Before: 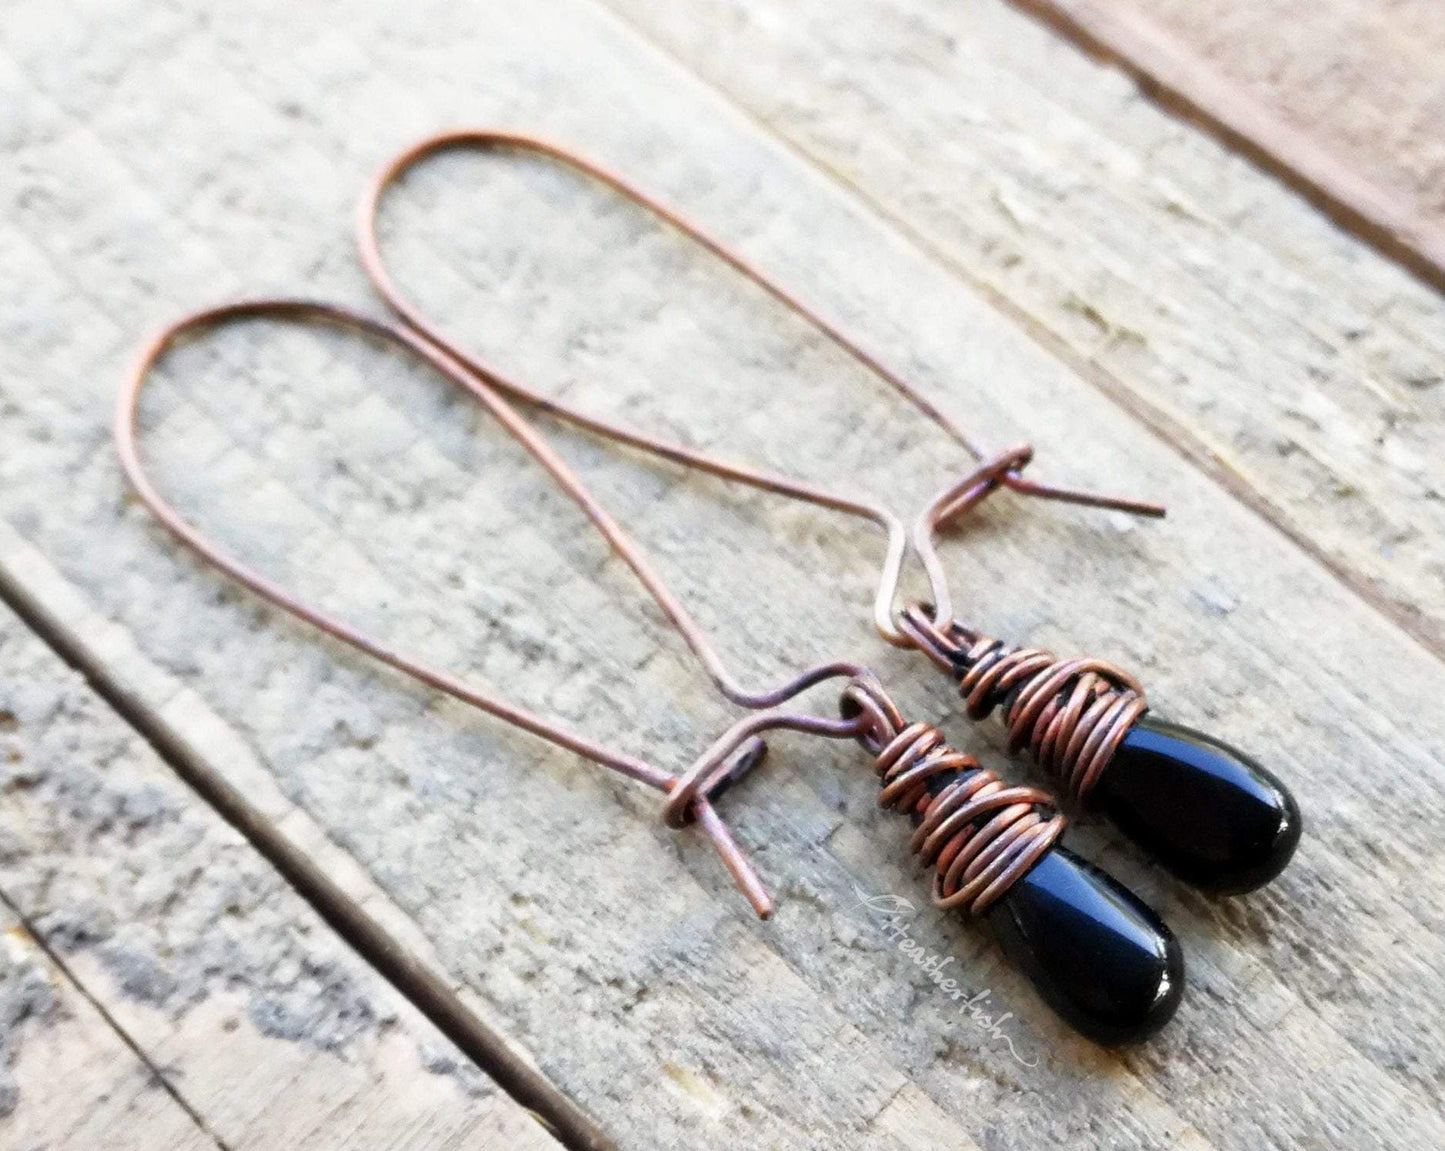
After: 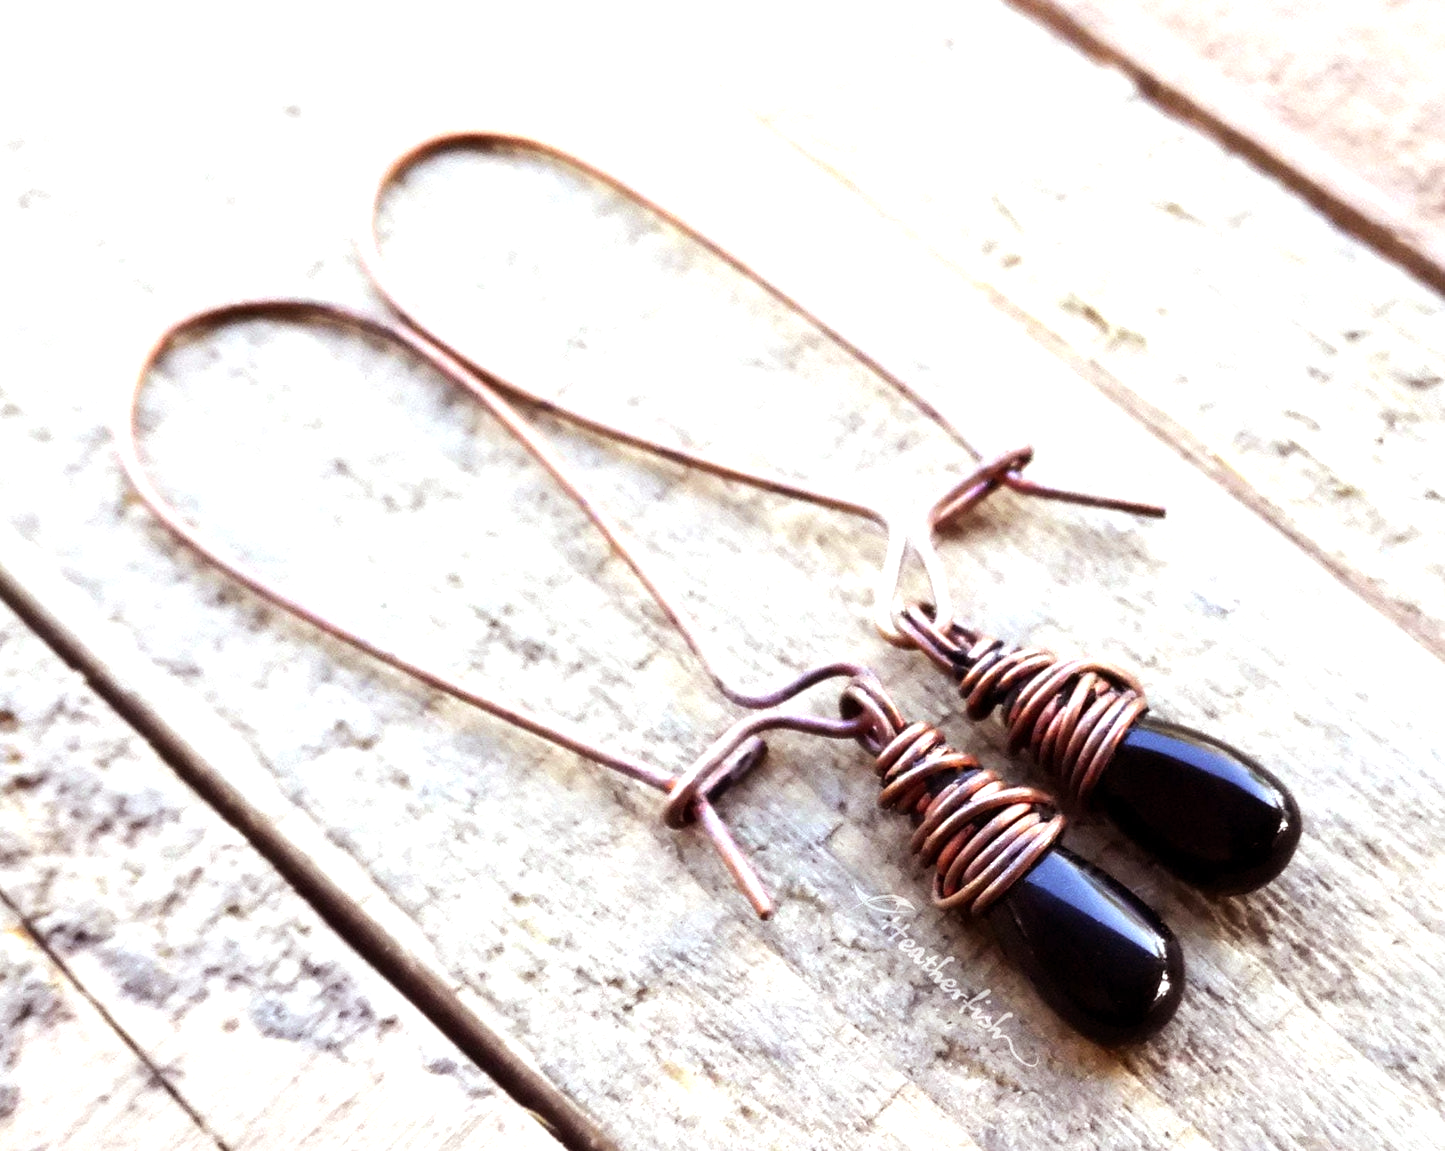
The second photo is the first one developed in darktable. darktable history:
rgb levels: mode RGB, independent channels, levels [[0, 0.474, 1], [0, 0.5, 1], [0, 0.5, 1]]
tone equalizer: -8 EV -0.75 EV, -7 EV -0.7 EV, -6 EV -0.6 EV, -5 EV -0.4 EV, -3 EV 0.4 EV, -2 EV 0.6 EV, -1 EV 0.7 EV, +0 EV 0.75 EV, edges refinement/feathering 500, mask exposure compensation -1.57 EV, preserve details no
